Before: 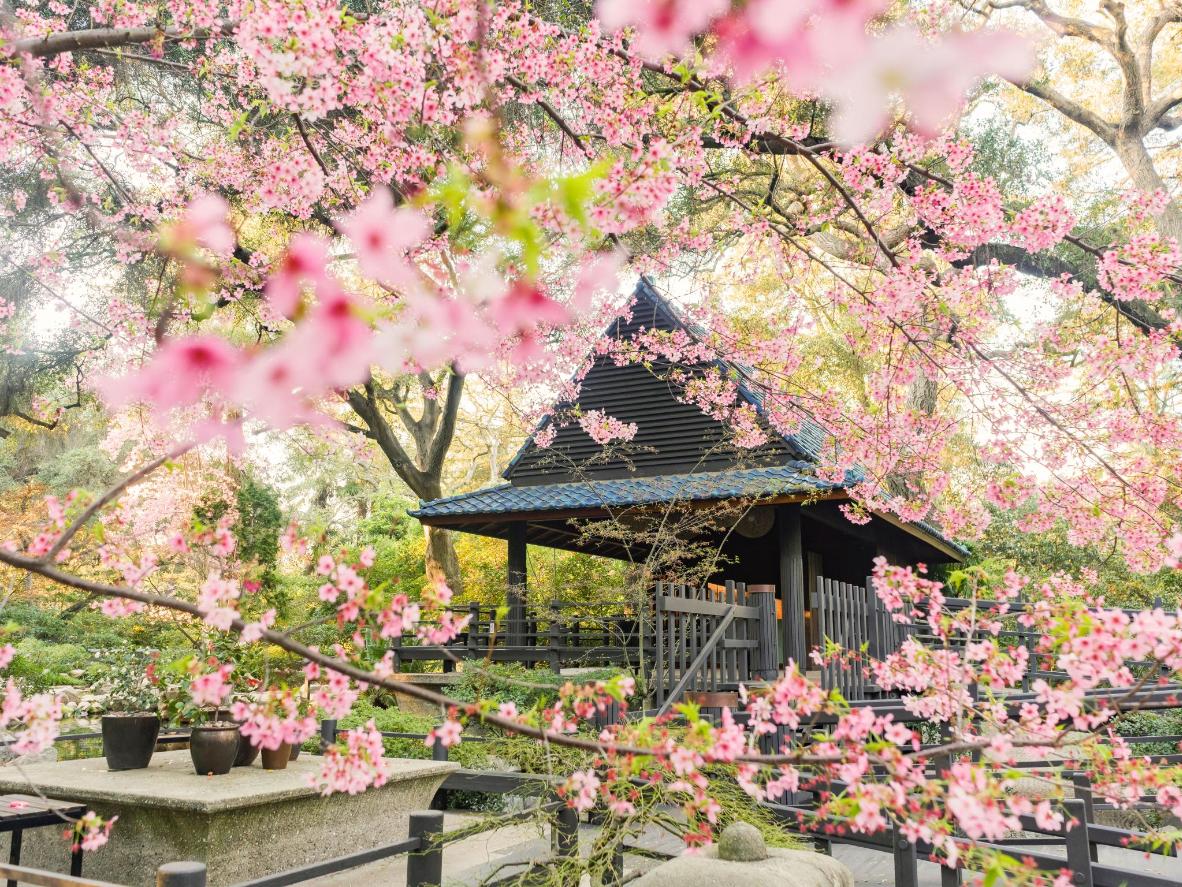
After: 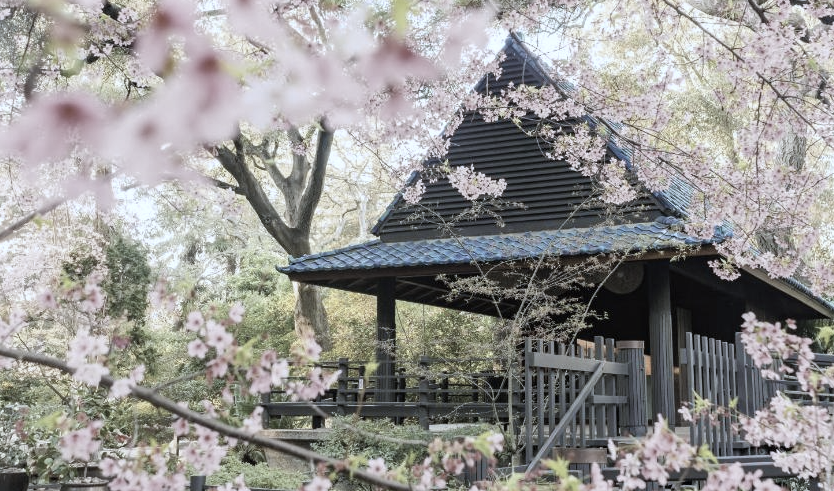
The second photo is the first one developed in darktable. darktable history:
color zones: curves: ch1 [(0.238, 0.163) (0.476, 0.2) (0.733, 0.322) (0.848, 0.134)]
crop: left 11.123%, top 27.61%, right 18.3%, bottom 17.034%
white balance: red 0.926, green 1.003, blue 1.133
